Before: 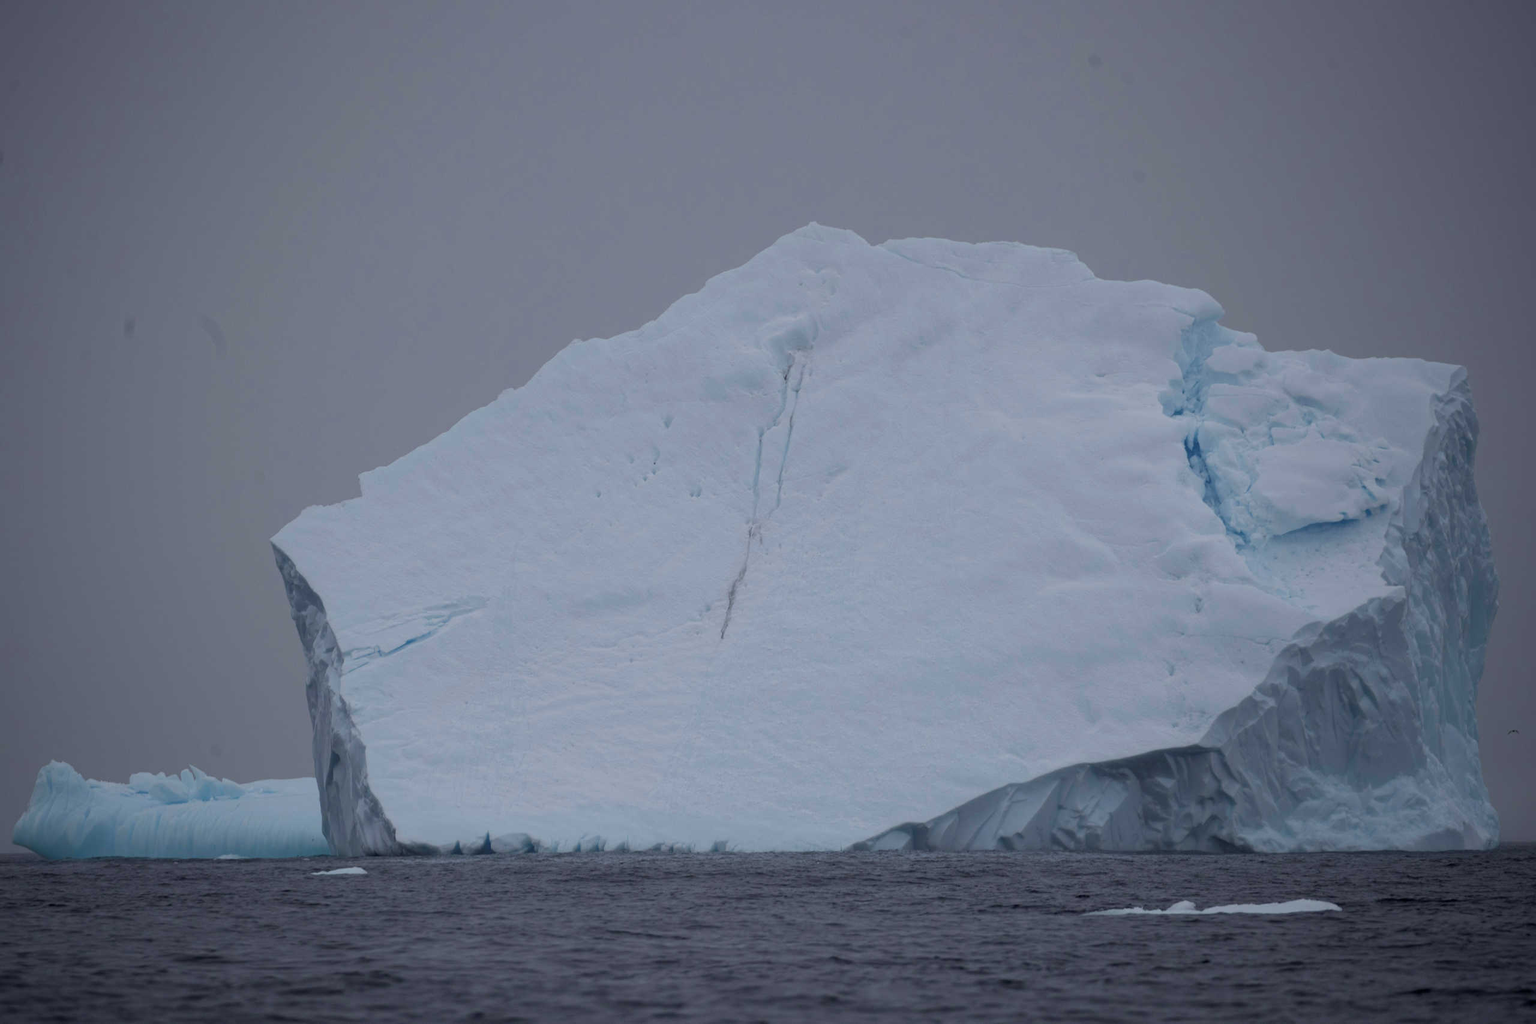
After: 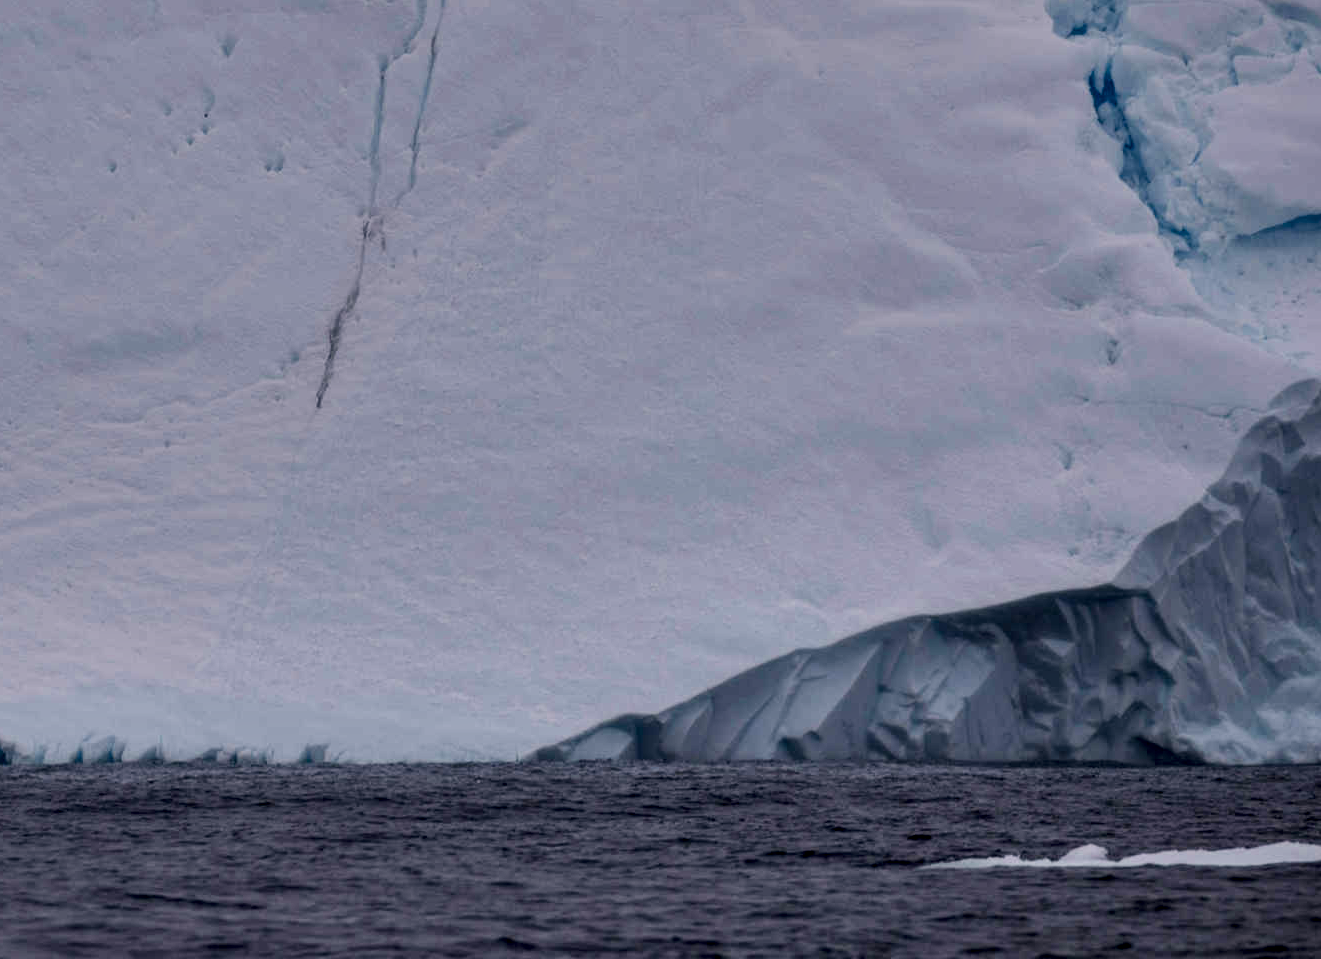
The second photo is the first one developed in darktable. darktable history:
filmic rgb: black relative exposure -7.65 EV, white relative exposure 4.56 EV, hardness 3.61, color science v6 (2022)
contrast brightness saturation: brightness -0.199, saturation 0.077
crop: left 34.595%, top 38.517%, right 13.789%, bottom 5.288%
color correction: highlights a* 5.89, highlights b* 4.7
exposure: exposure 0.66 EV, compensate exposure bias true, compensate highlight preservation false
local contrast: detail 160%
shadows and highlights: shadows 30.63, highlights -63.25, soften with gaussian
